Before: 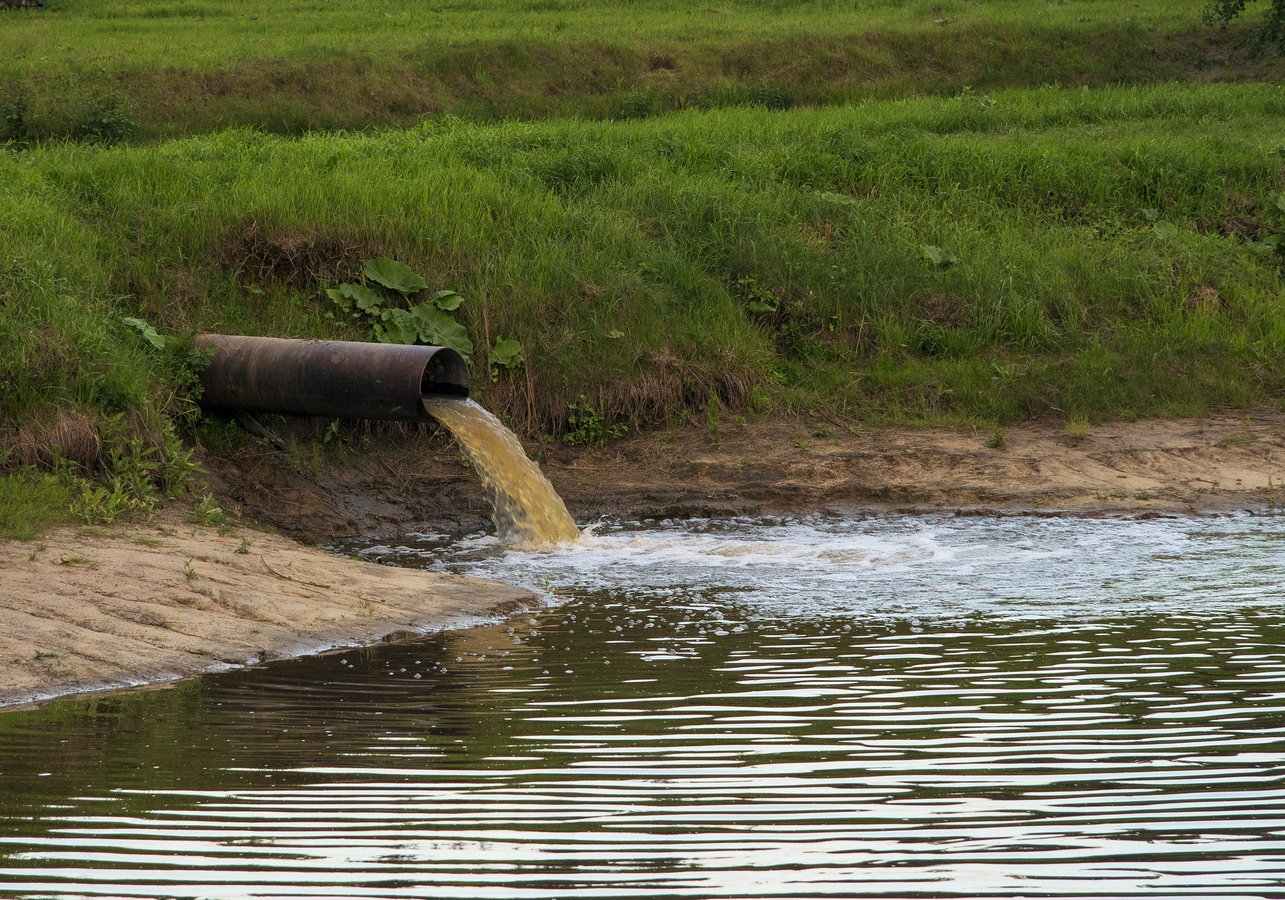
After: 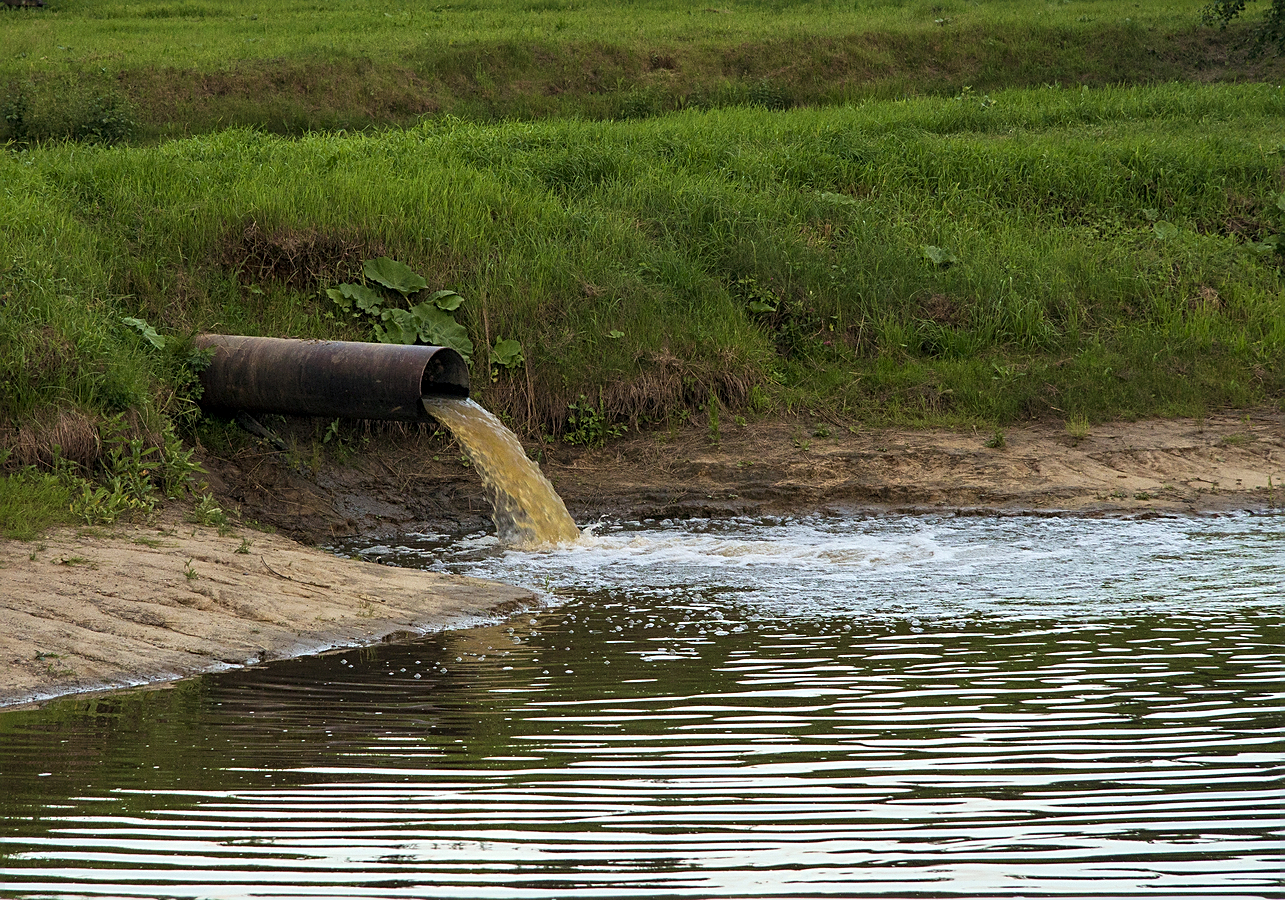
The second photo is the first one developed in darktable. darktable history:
contrast equalizer: octaves 7, y [[0.6 ×6], [0.55 ×6], [0 ×6], [0 ×6], [0 ×6]], mix 0.15
sharpen: on, module defaults
white balance: red 0.978, blue 0.999
